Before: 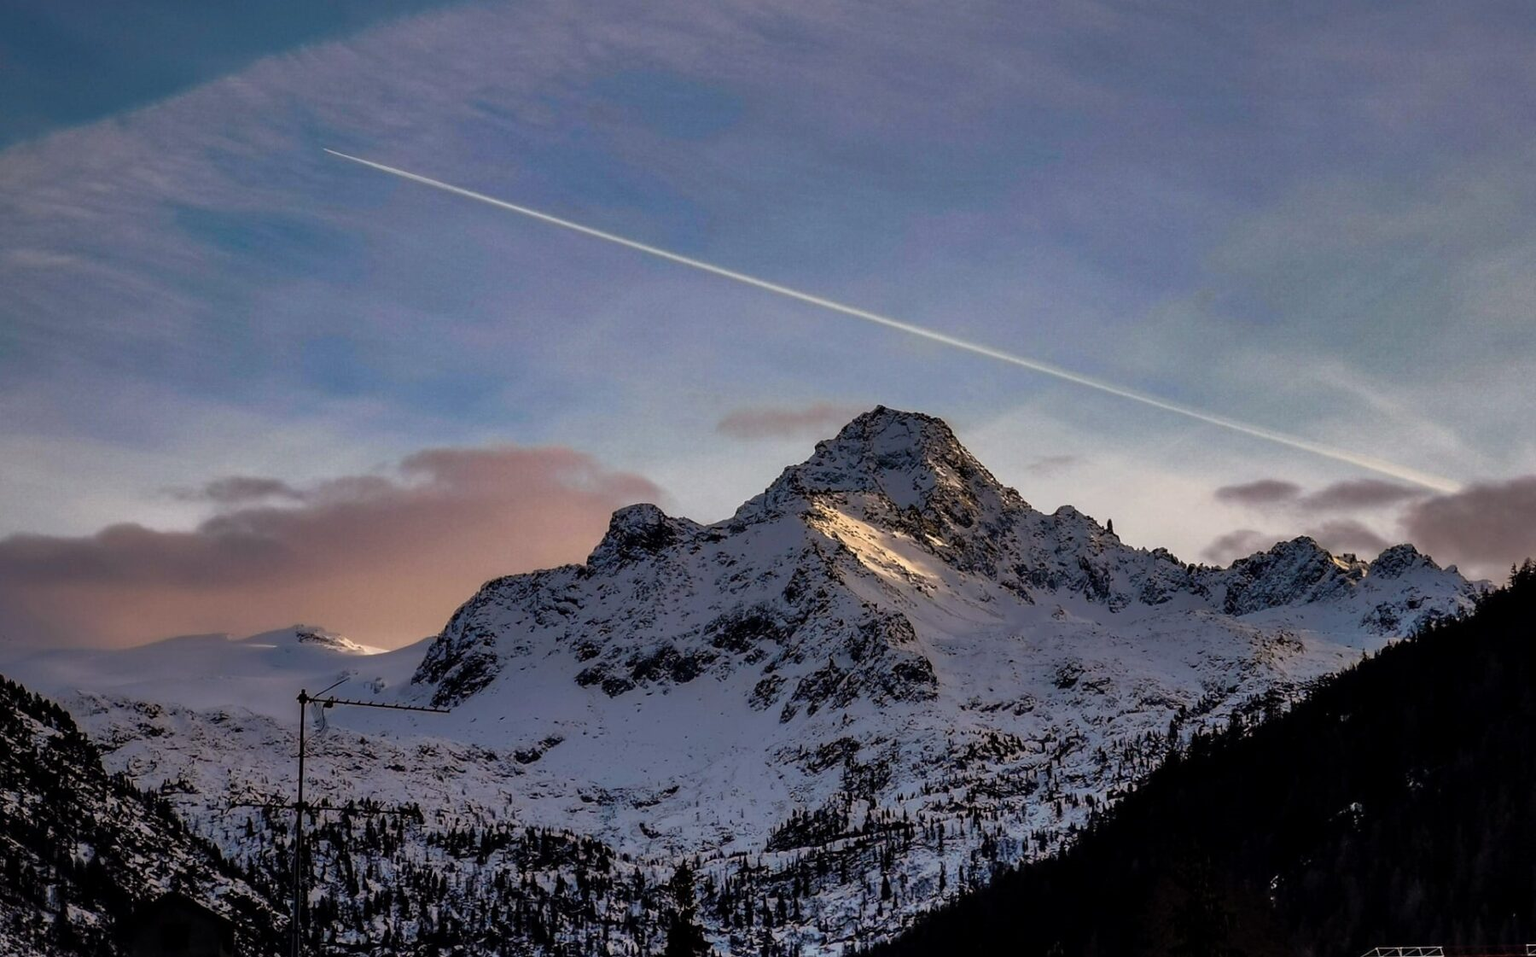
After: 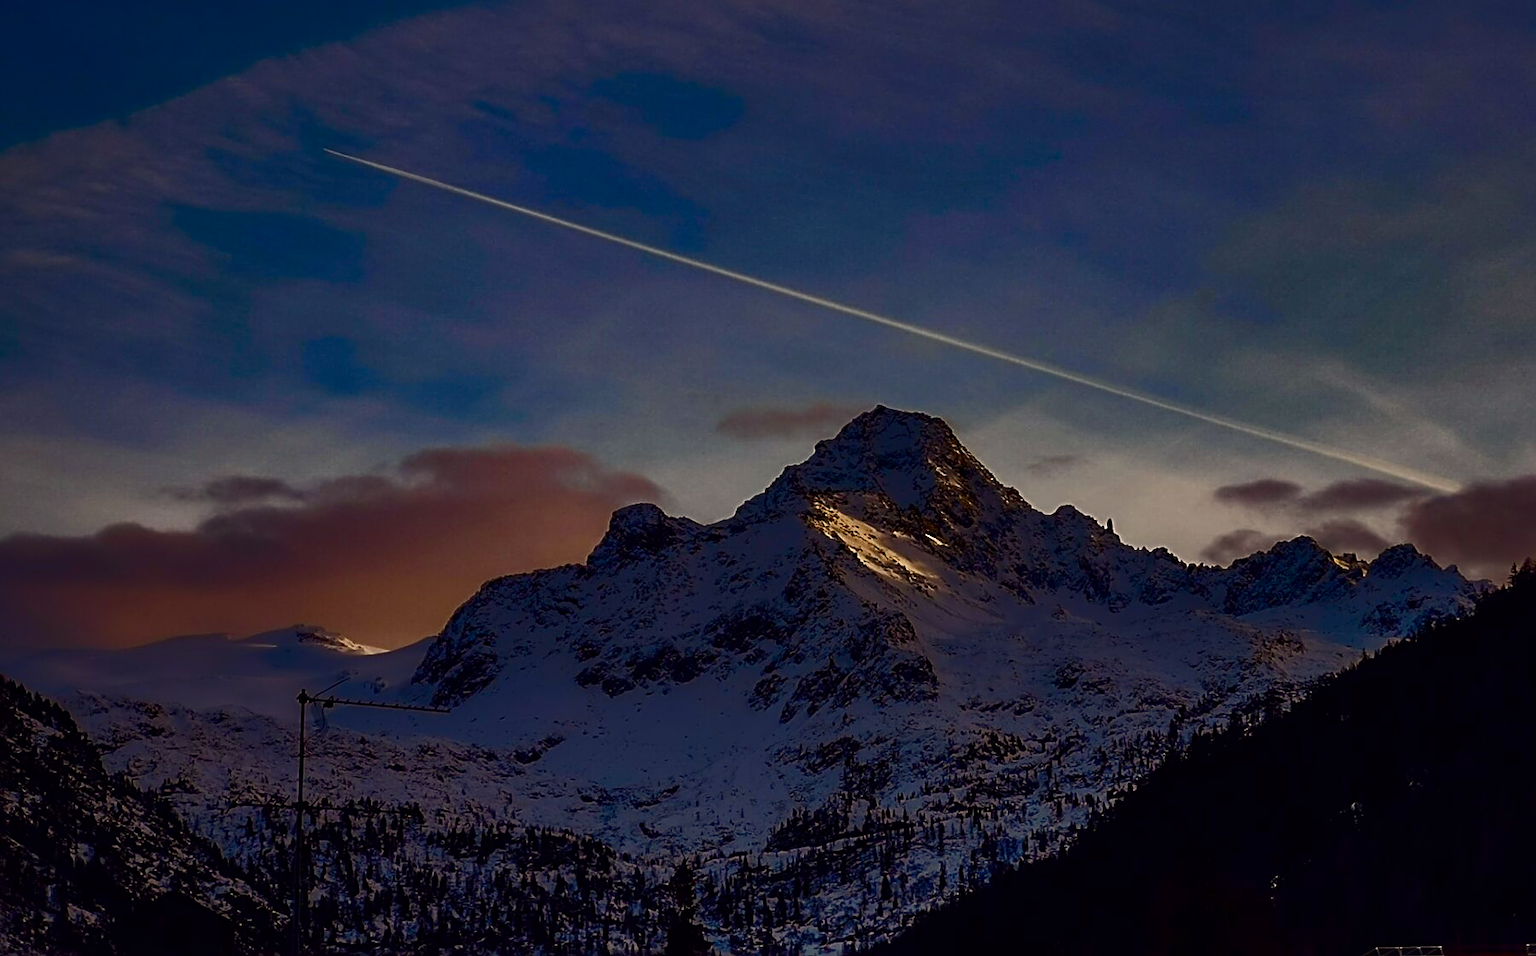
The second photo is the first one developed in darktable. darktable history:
sharpen: radius 3.025, amount 0.757
exposure: exposure -0.177 EV, compensate highlight preservation false
local contrast: mode bilateral grid, contrast 15, coarseness 36, detail 105%, midtone range 0.2
contrast equalizer: octaves 7, y [[0.502, 0.505, 0.512, 0.529, 0.564, 0.588], [0.5 ×6], [0.502, 0.505, 0.512, 0.529, 0.564, 0.588], [0, 0.001, 0.001, 0.004, 0.008, 0.011], [0, 0.001, 0.001, 0.004, 0.008, 0.011]], mix -1
color balance rgb: shadows lift › chroma 3%, shadows lift › hue 280.8°, power › hue 330°, highlights gain › chroma 3%, highlights gain › hue 75.6°, global offset › luminance 0.7%, perceptual saturation grading › global saturation 20%, perceptual saturation grading › highlights -25%, perceptual saturation grading › shadows 50%, global vibrance 20.33%
contrast brightness saturation: brightness -0.52
